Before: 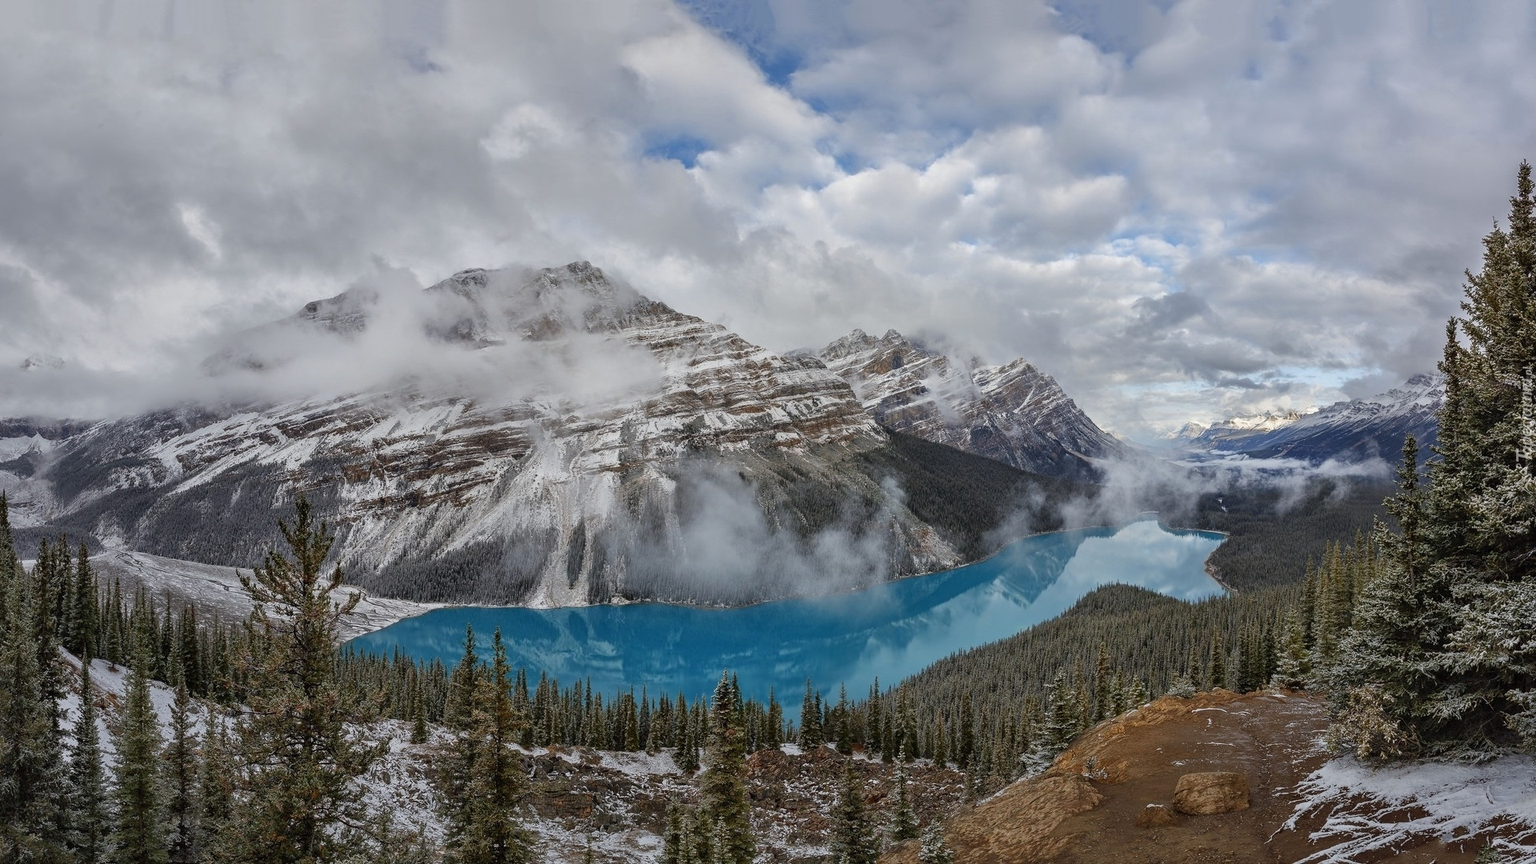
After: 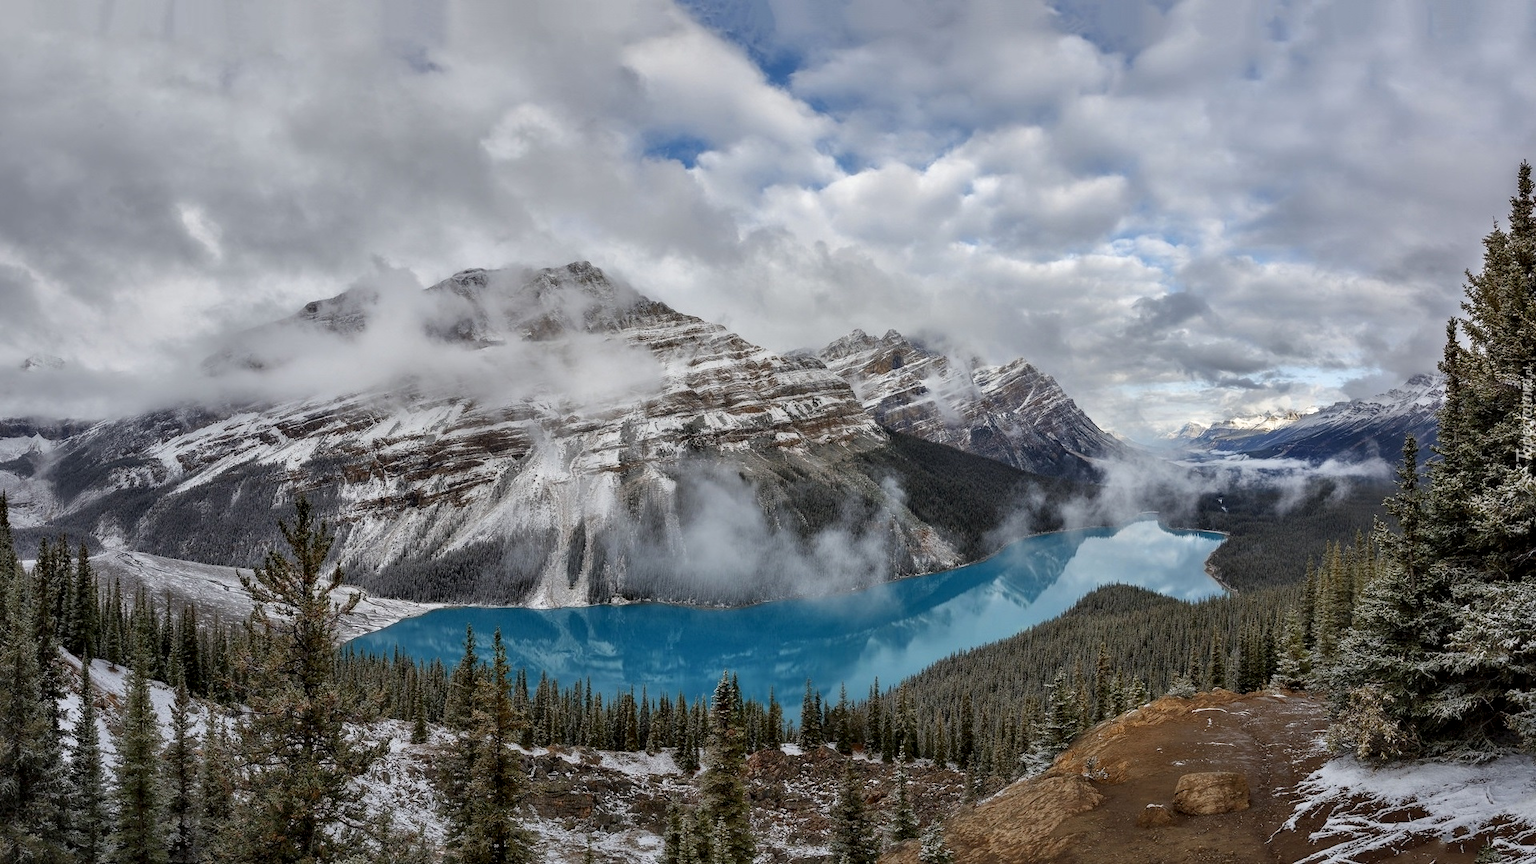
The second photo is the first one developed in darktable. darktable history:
contrast equalizer: y [[0.536, 0.565, 0.581, 0.516, 0.52, 0.491], [0.5 ×6], [0.5 ×6], [0 ×6], [0 ×6]], mix 0.793
